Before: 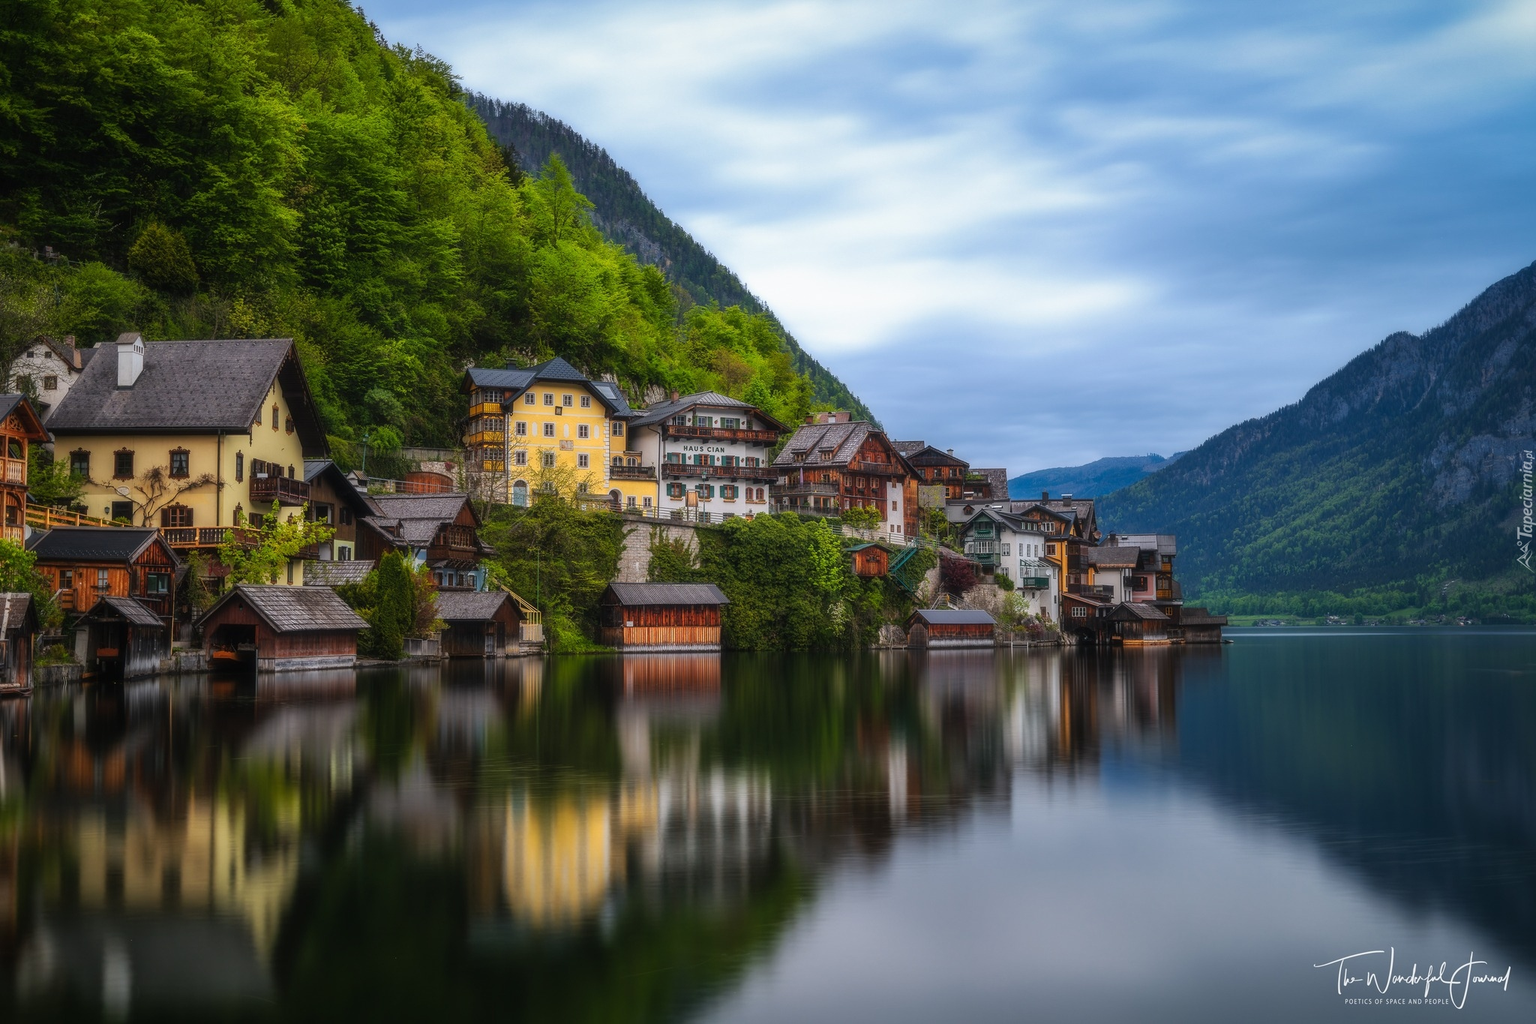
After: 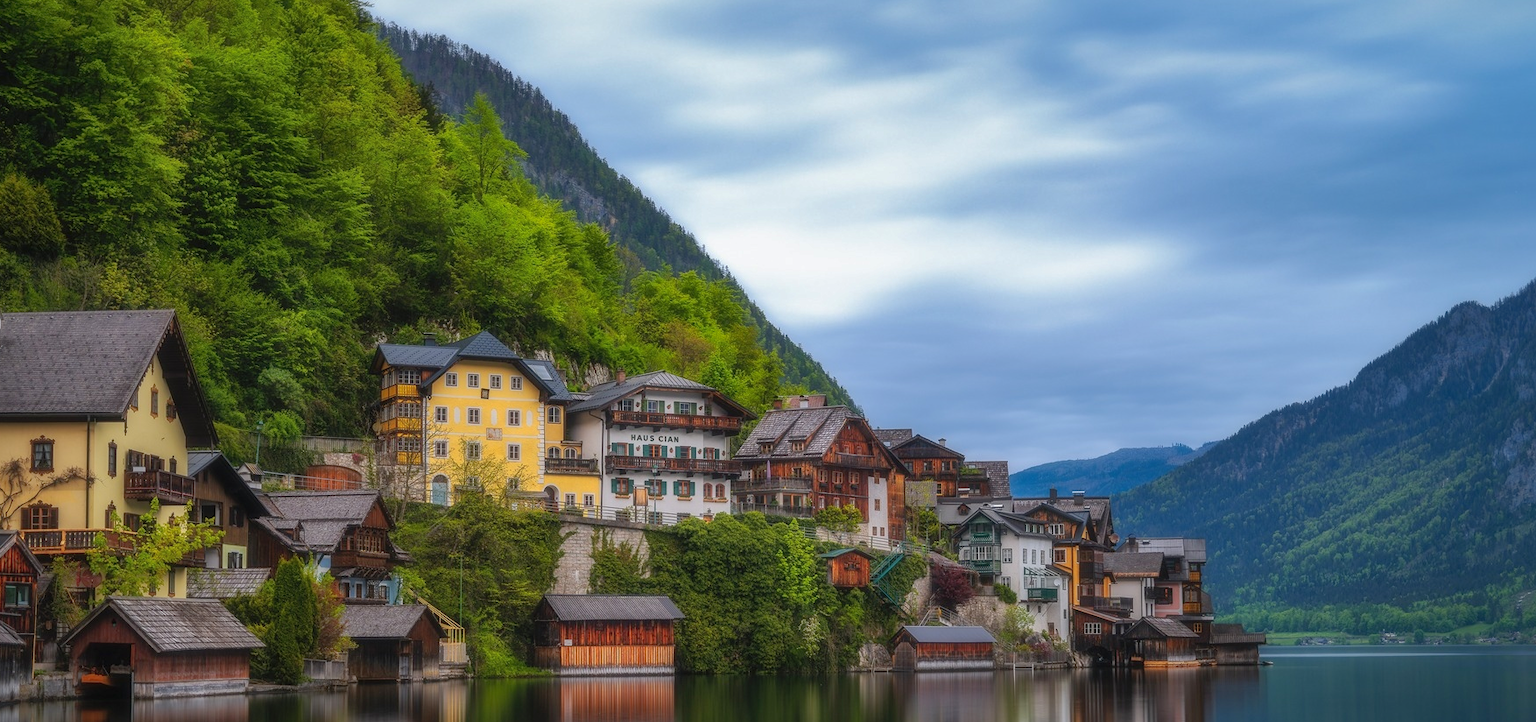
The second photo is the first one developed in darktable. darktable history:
crop and rotate: left 9.345%, top 7.22%, right 4.982%, bottom 32.331%
shadows and highlights: on, module defaults
